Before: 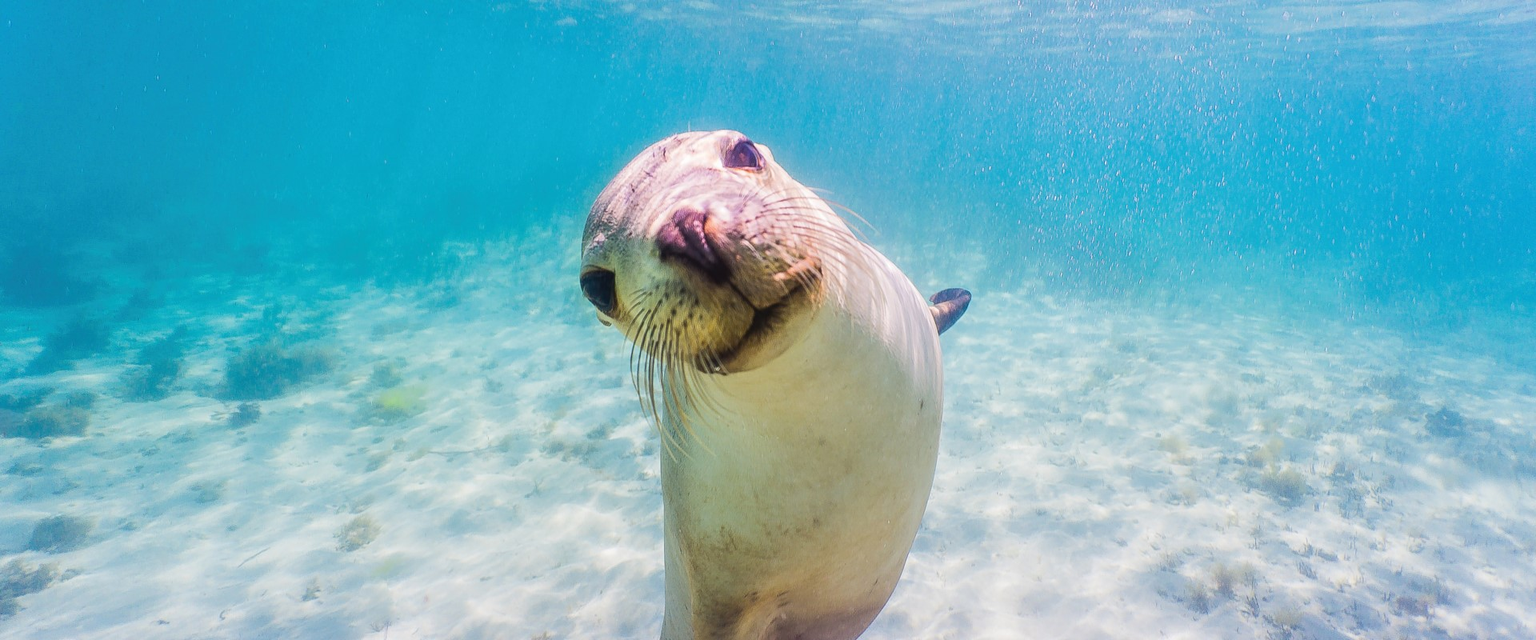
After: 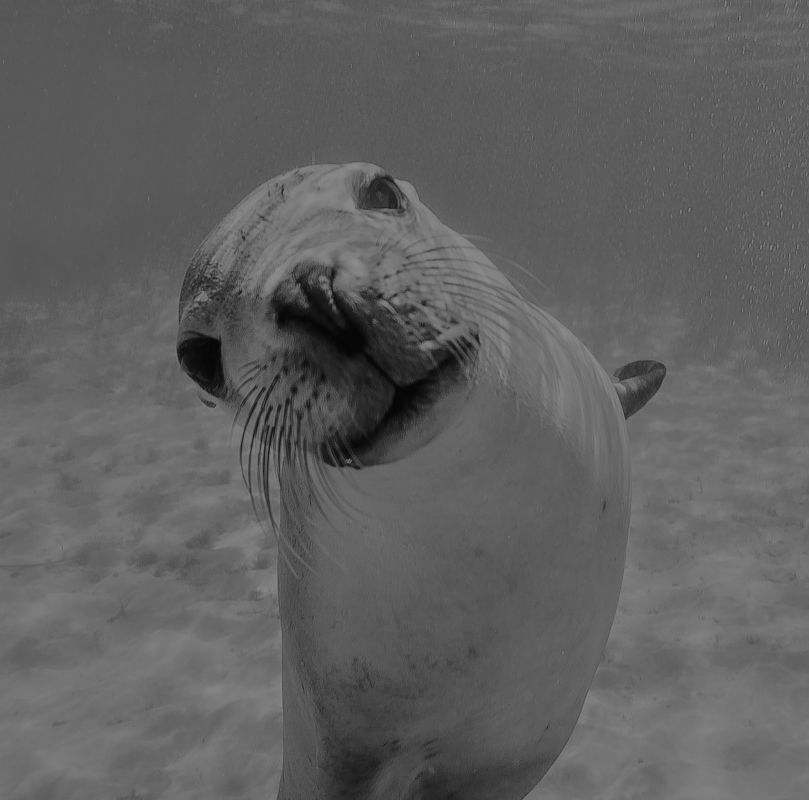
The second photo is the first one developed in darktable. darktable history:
crop: left 28.583%, right 29.231%
monochrome: on, module defaults
tone equalizer: -8 EV -2 EV, -7 EV -2 EV, -6 EV -2 EV, -5 EV -2 EV, -4 EV -2 EV, -3 EV -2 EV, -2 EV -2 EV, -1 EV -1.63 EV, +0 EV -2 EV
